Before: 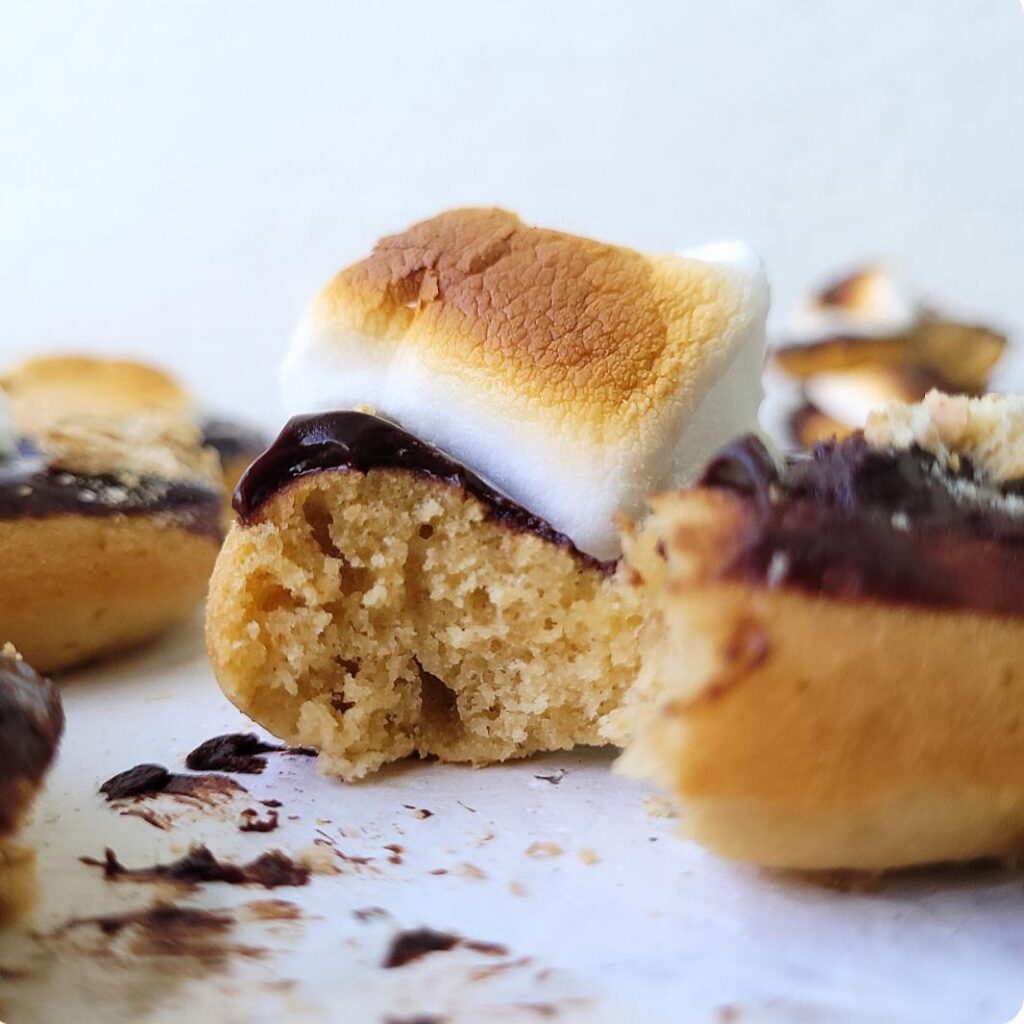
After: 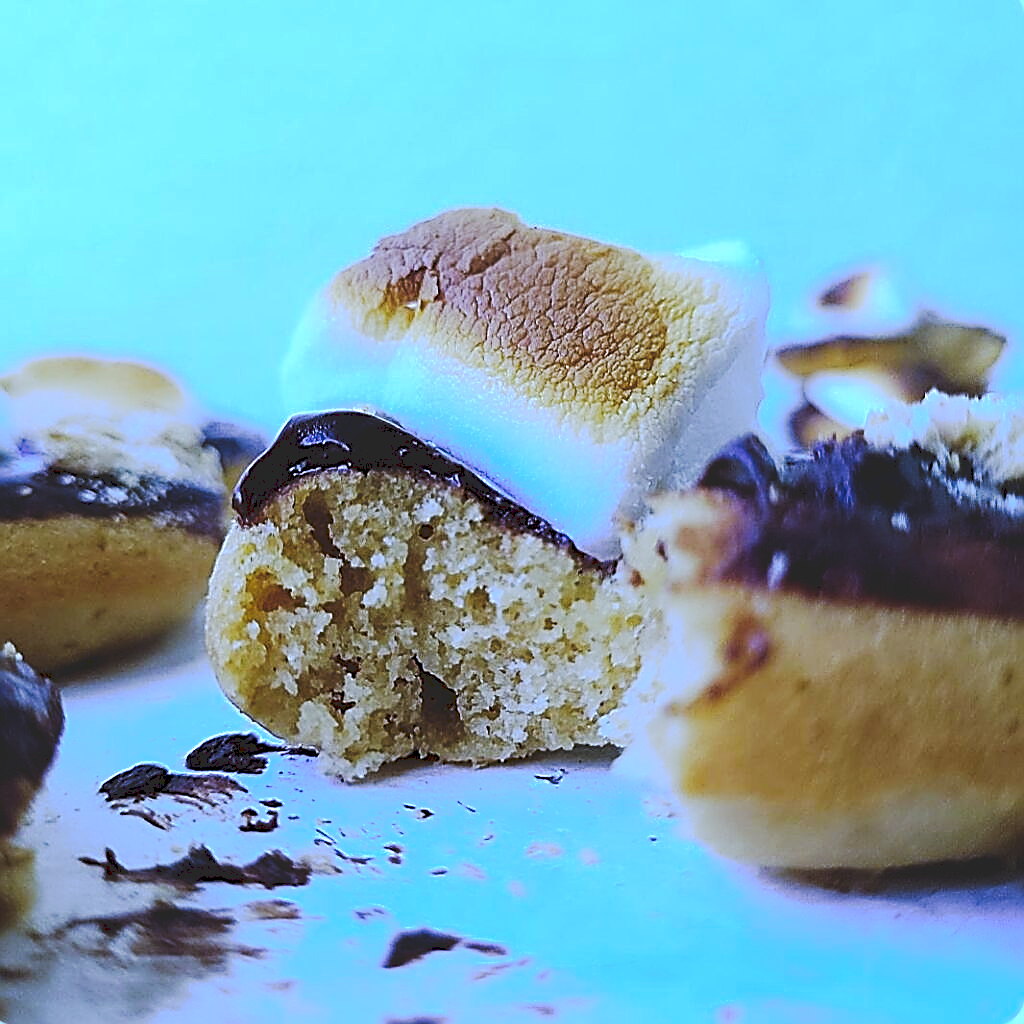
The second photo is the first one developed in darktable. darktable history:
white balance: red 0.766, blue 1.537
tone curve: curves: ch0 [(0, 0) (0.003, 0.15) (0.011, 0.151) (0.025, 0.15) (0.044, 0.15) (0.069, 0.151) (0.1, 0.153) (0.136, 0.16) (0.177, 0.183) (0.224, 0.21) (0.277, 0.253) (0.335, 0.309) (0.399, 0.389) (0.468, 0.479) (0.543, 0.58) (0.623, 0.677) (0.709, 0.747) (0.801, 0.808) (0.898, 0.87) (1, 1)], preserve colors none
sharpen: amount 2
